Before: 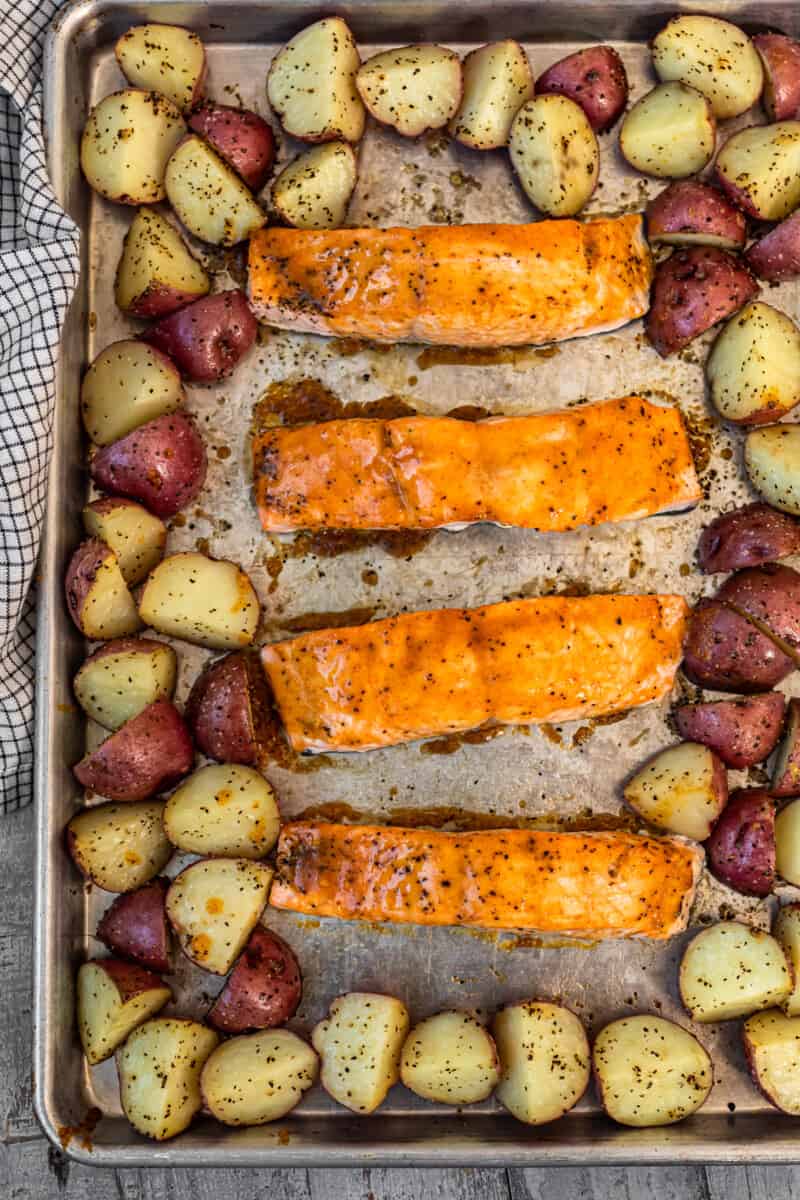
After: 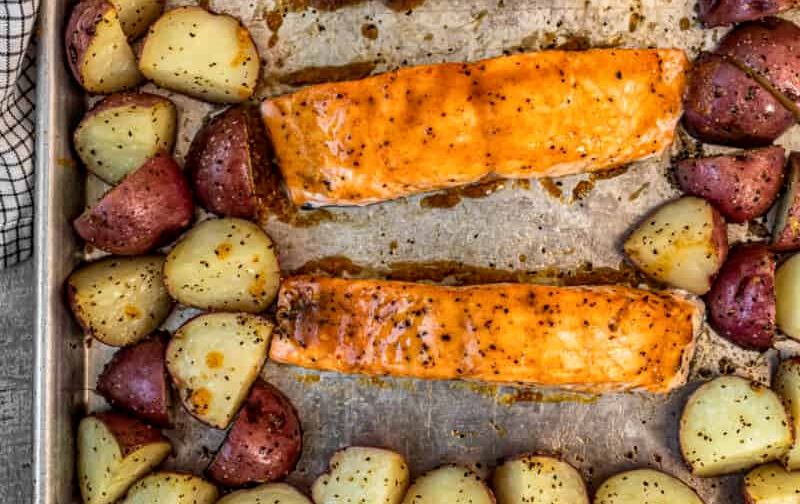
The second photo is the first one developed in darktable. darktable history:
crop: top 45.551%, bottom 12.262%
local contrast: on, module defaults
